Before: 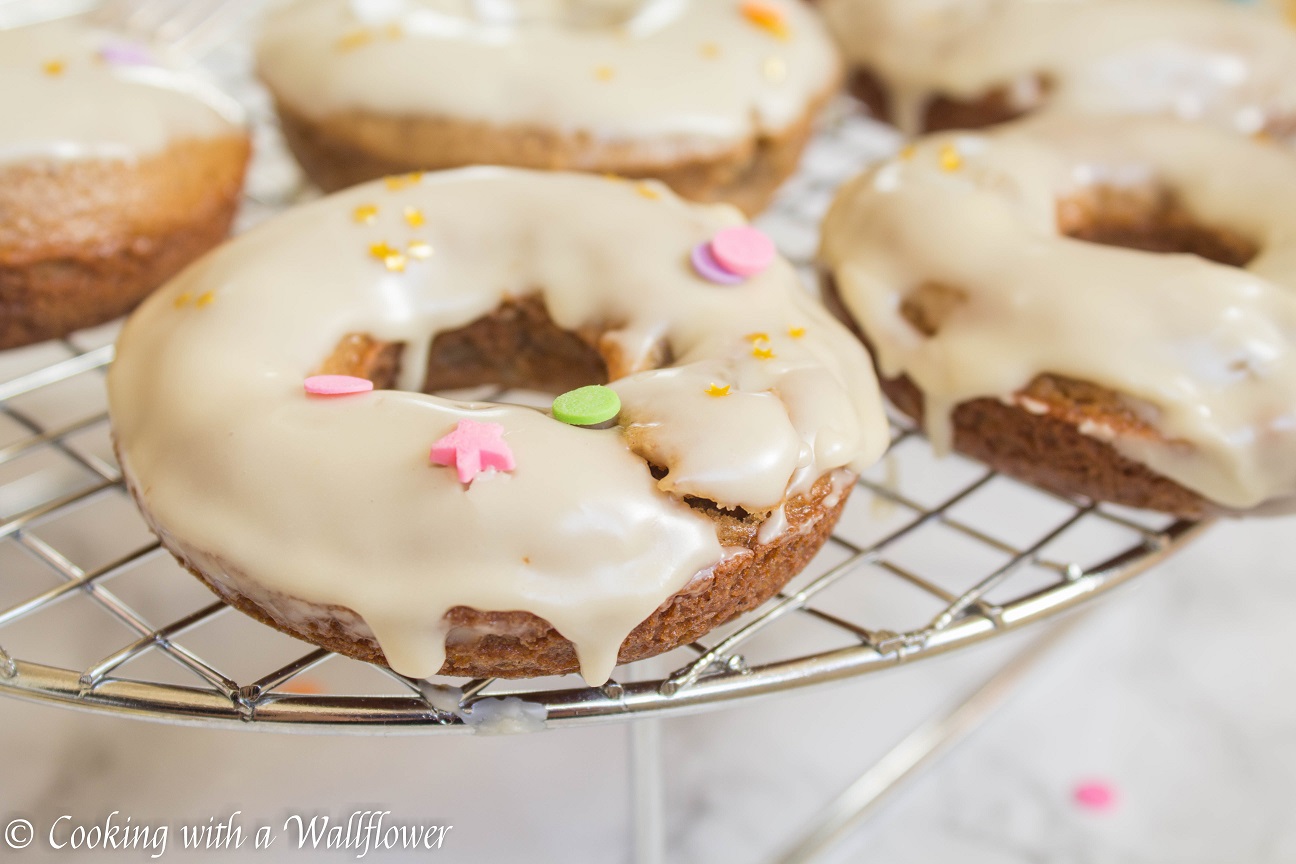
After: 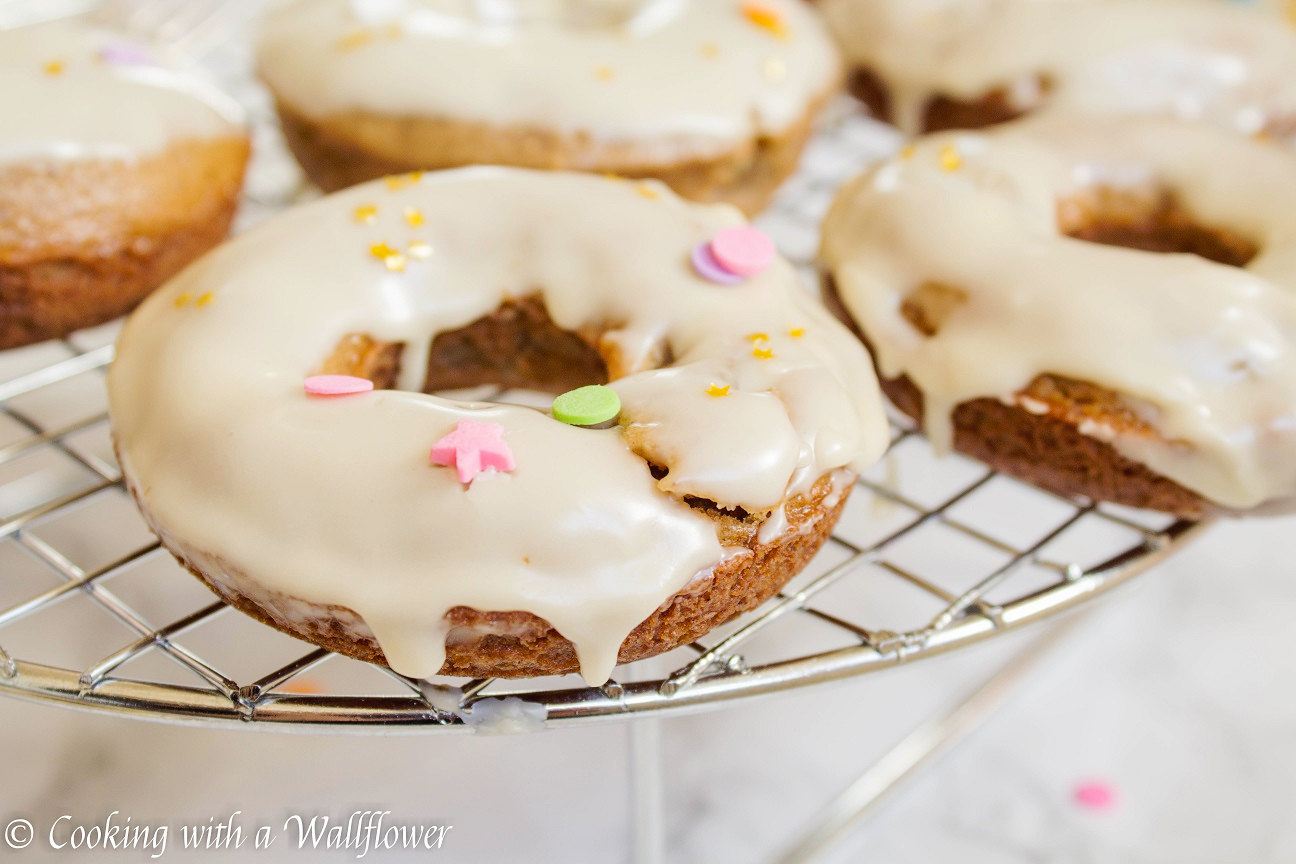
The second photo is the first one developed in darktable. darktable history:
tone curve: curves: ch0 [(0, 0.019) (0.11, 0.036) (0.259, 0.214) (0.378, 0.365) (0.499, 0.529) (1, 1)], preserve colors none
